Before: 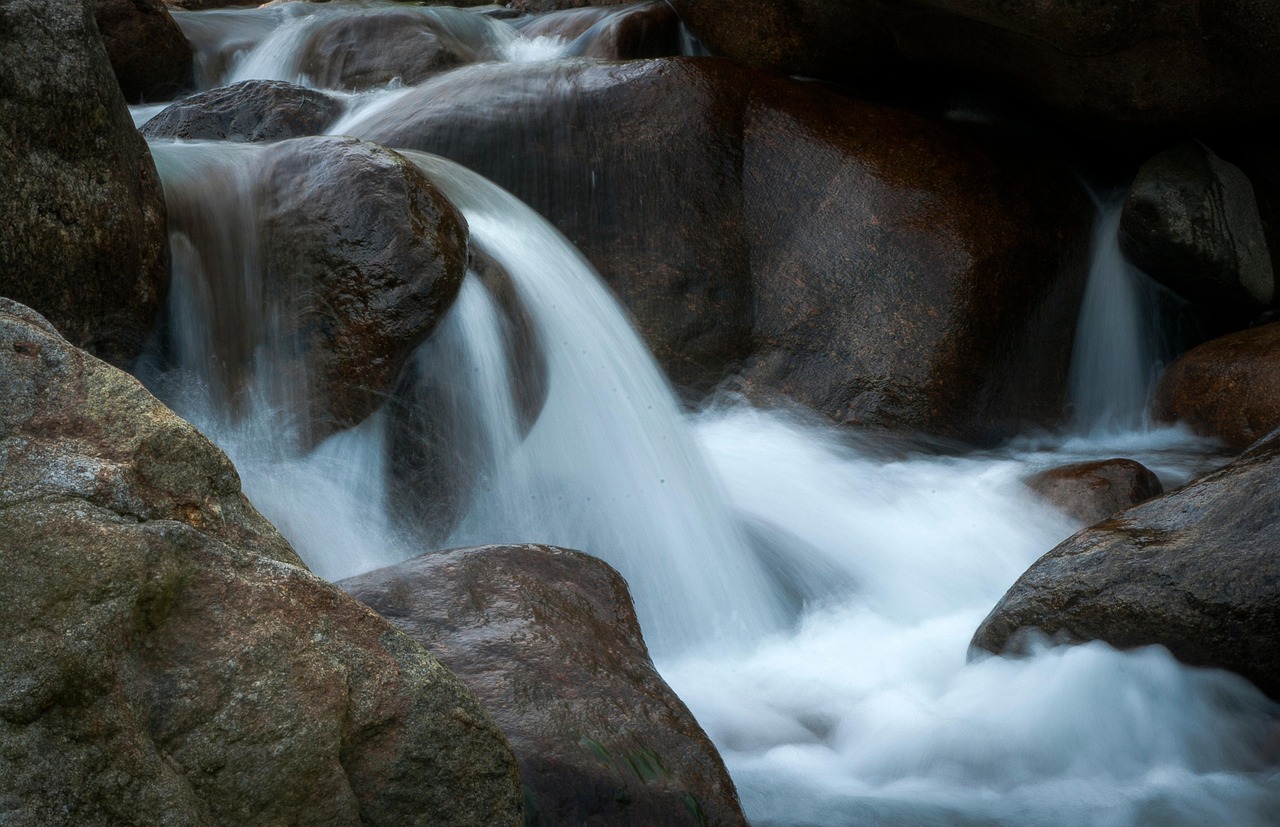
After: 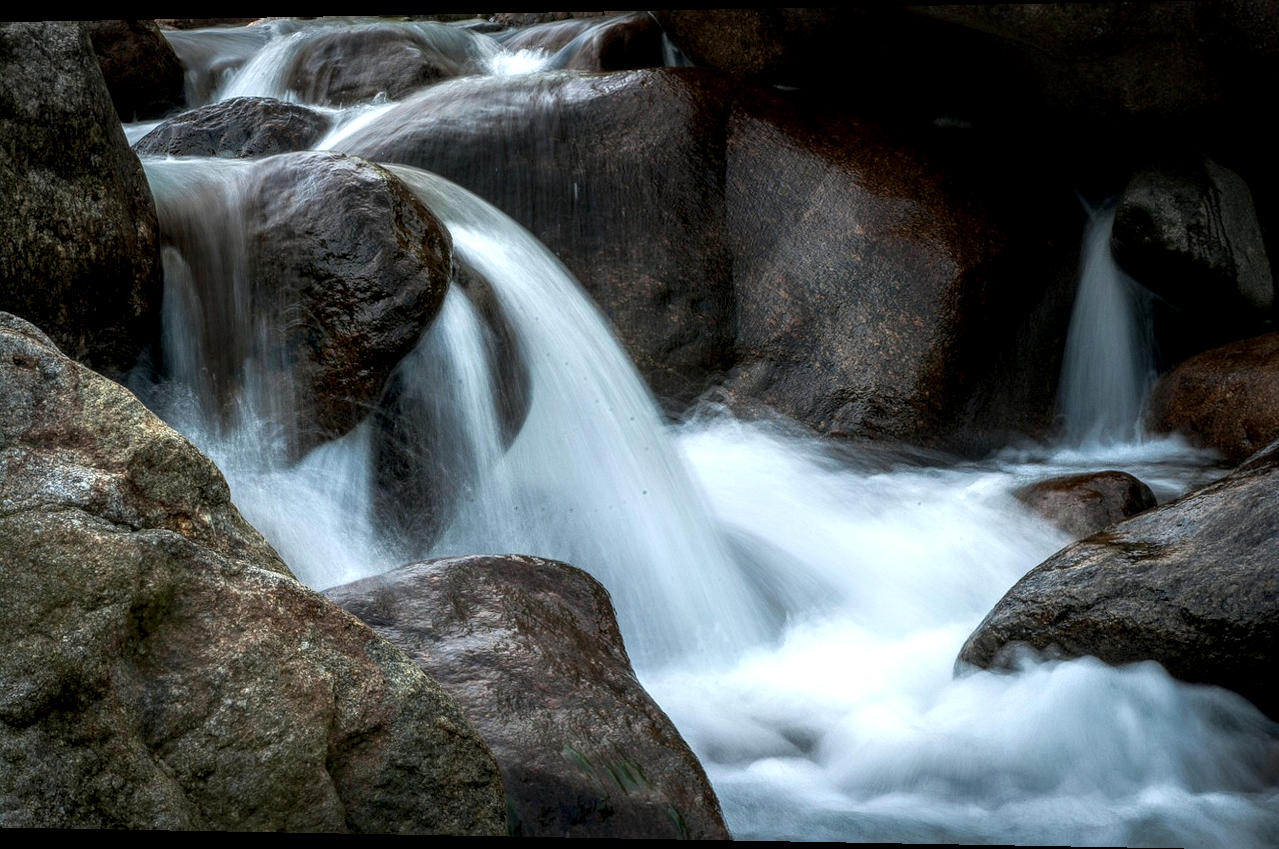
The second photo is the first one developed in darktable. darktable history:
rotate and perspective: lens shift (horizontal) -0.055, automatic cropping off
local contrast: highlights 79%, shadows 56%, detail 175%, midtone range 0.428
shadows and highlights: shadows -21.3, highlights 100, soften with gaussian
